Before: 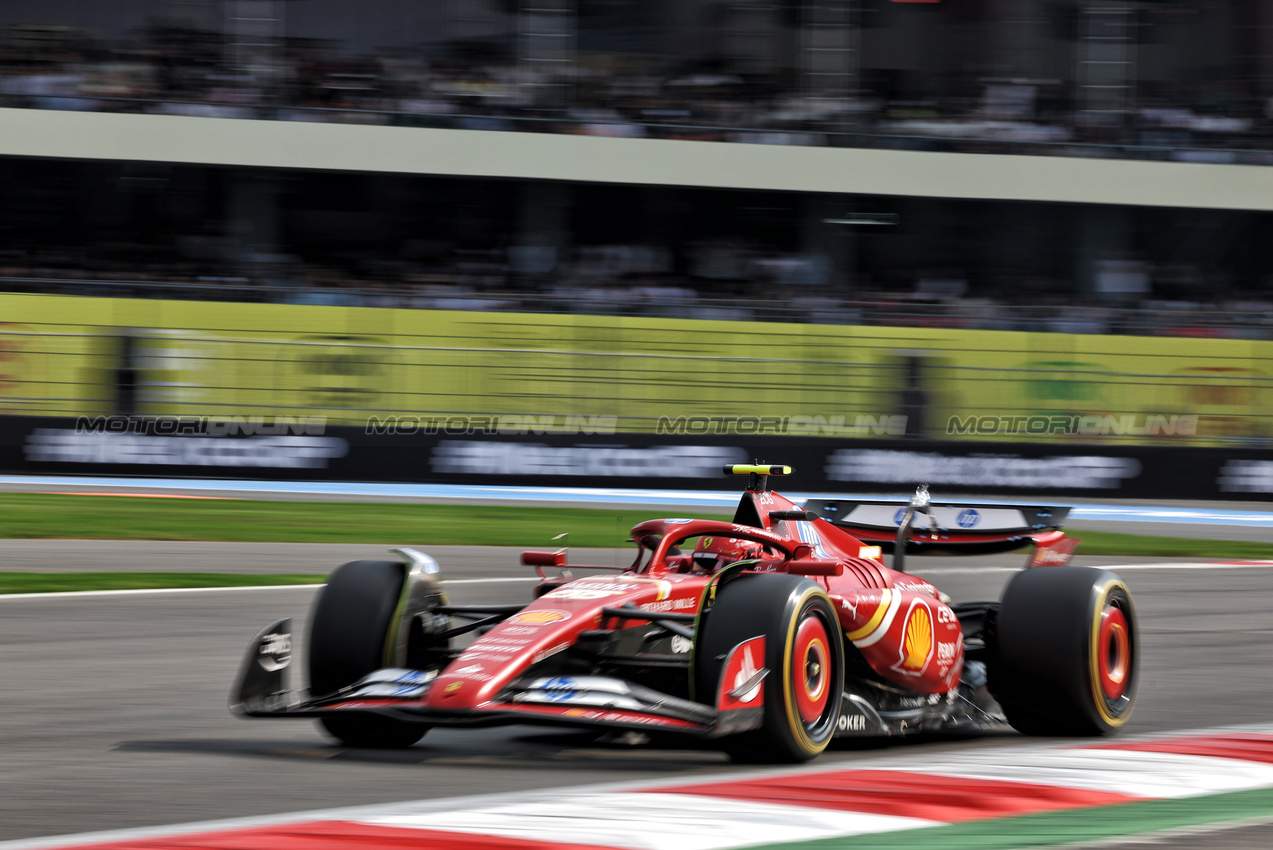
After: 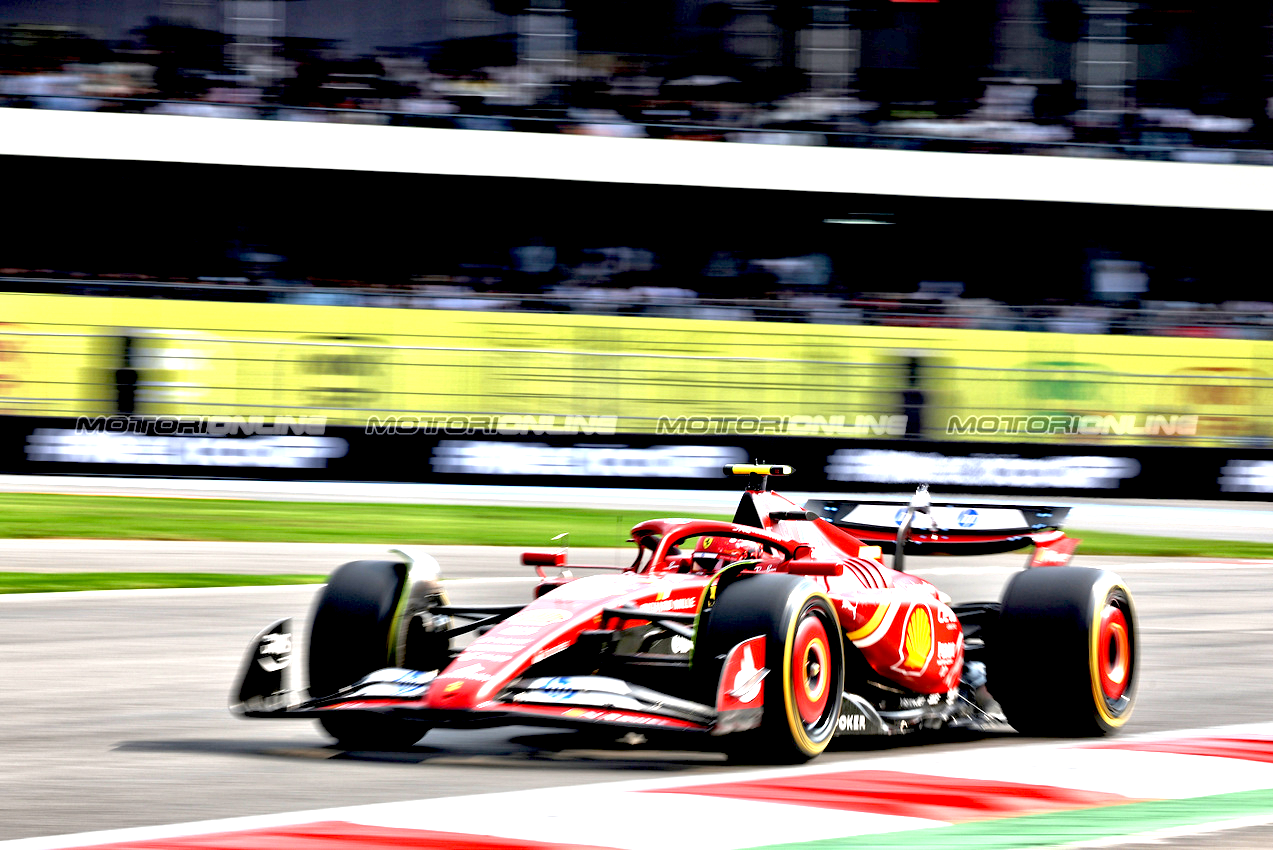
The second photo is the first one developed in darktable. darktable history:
exposure: black level correction 0.015, exposure 1.767 EV, compensate exposure bias true, compensate highlight preservation false
